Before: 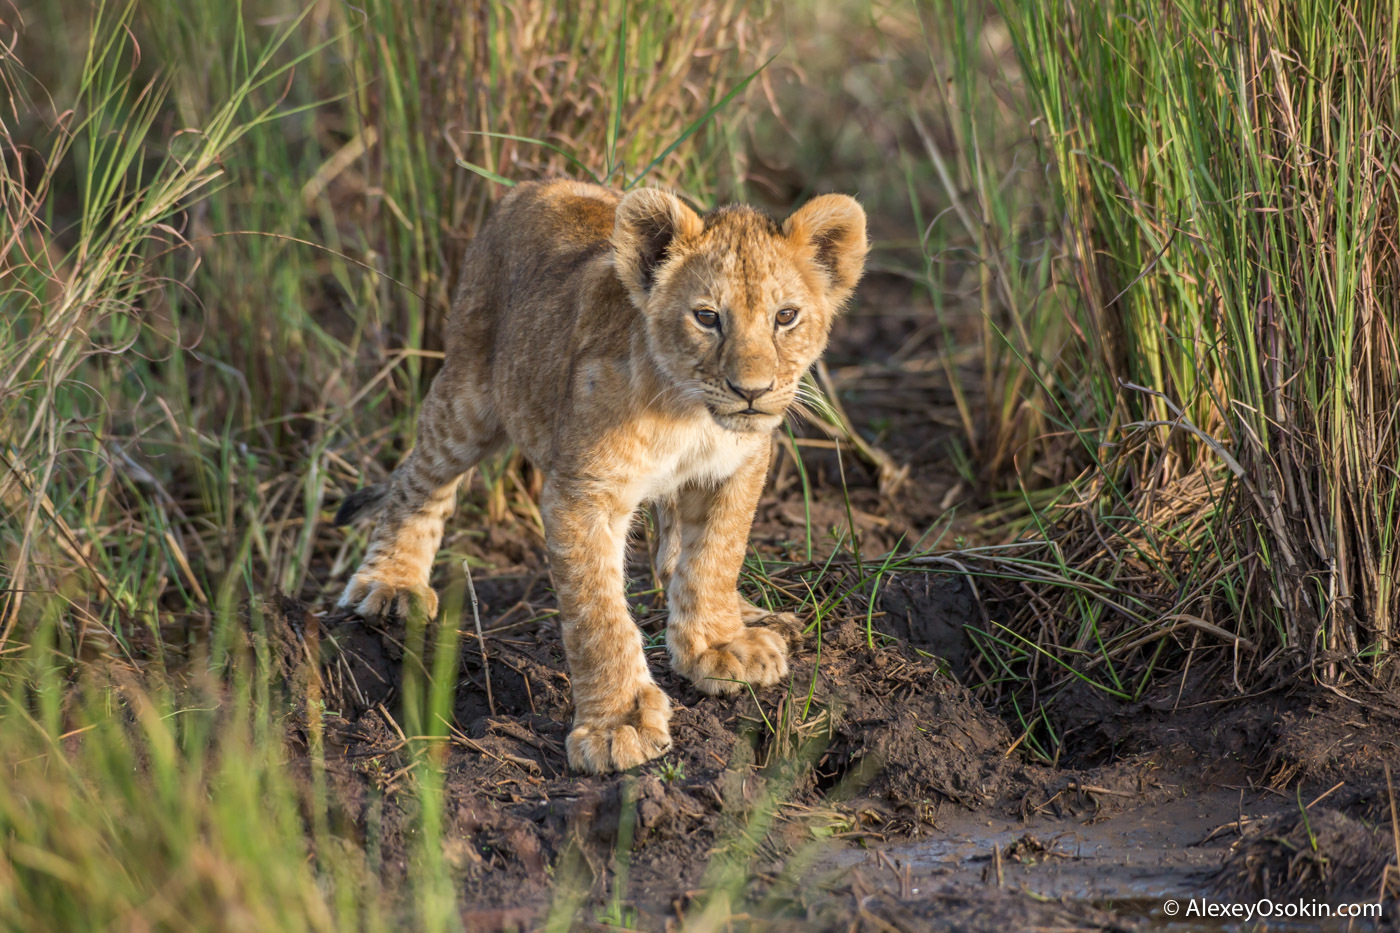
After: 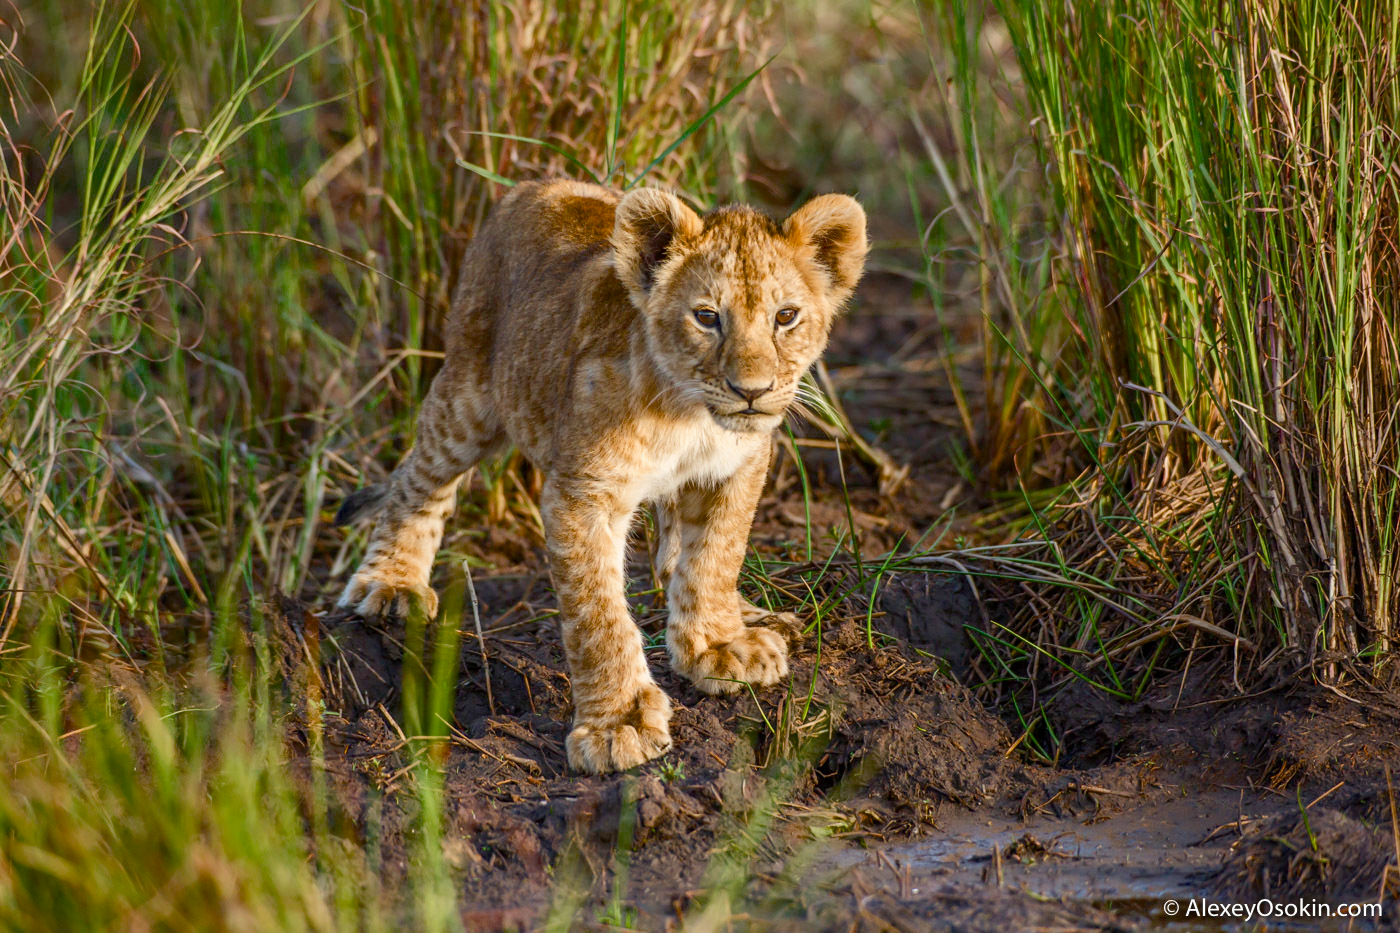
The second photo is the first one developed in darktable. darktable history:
color balance rgb: perceptual saturation grading › global saturation 20%, perceptual saturation grading › highlights -25.12%, perceptual saturation grading › shadows 49.273%, global vibrance 6.847%, saturation formula JzAzBz (2021)
